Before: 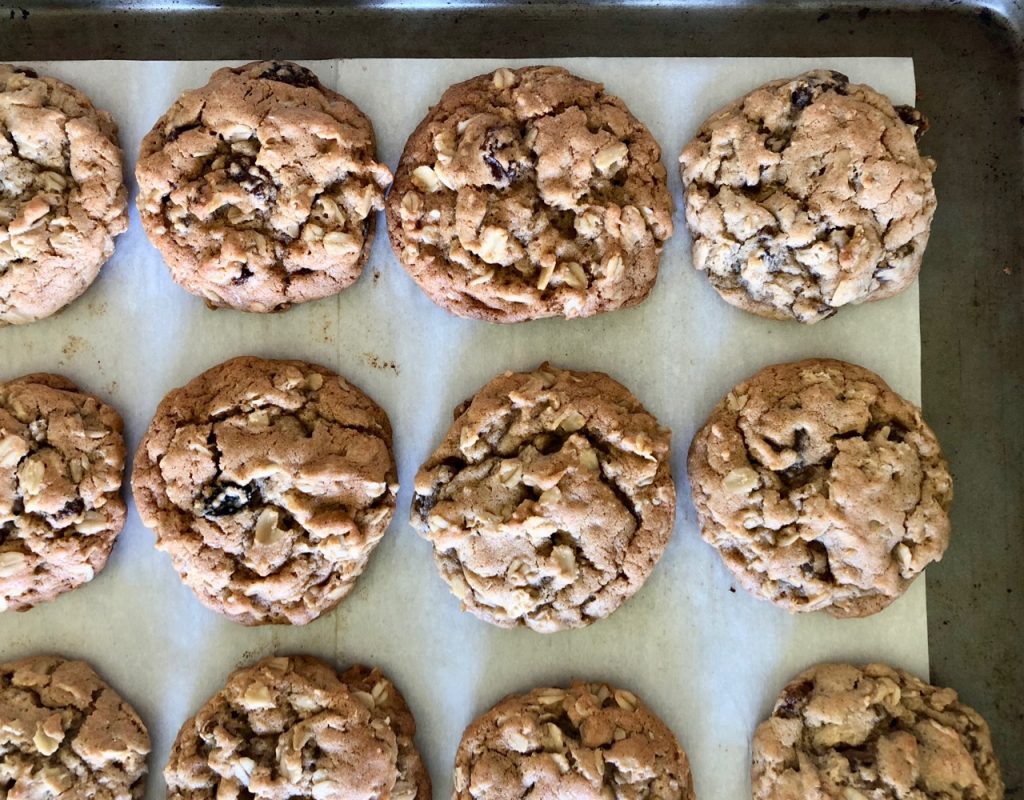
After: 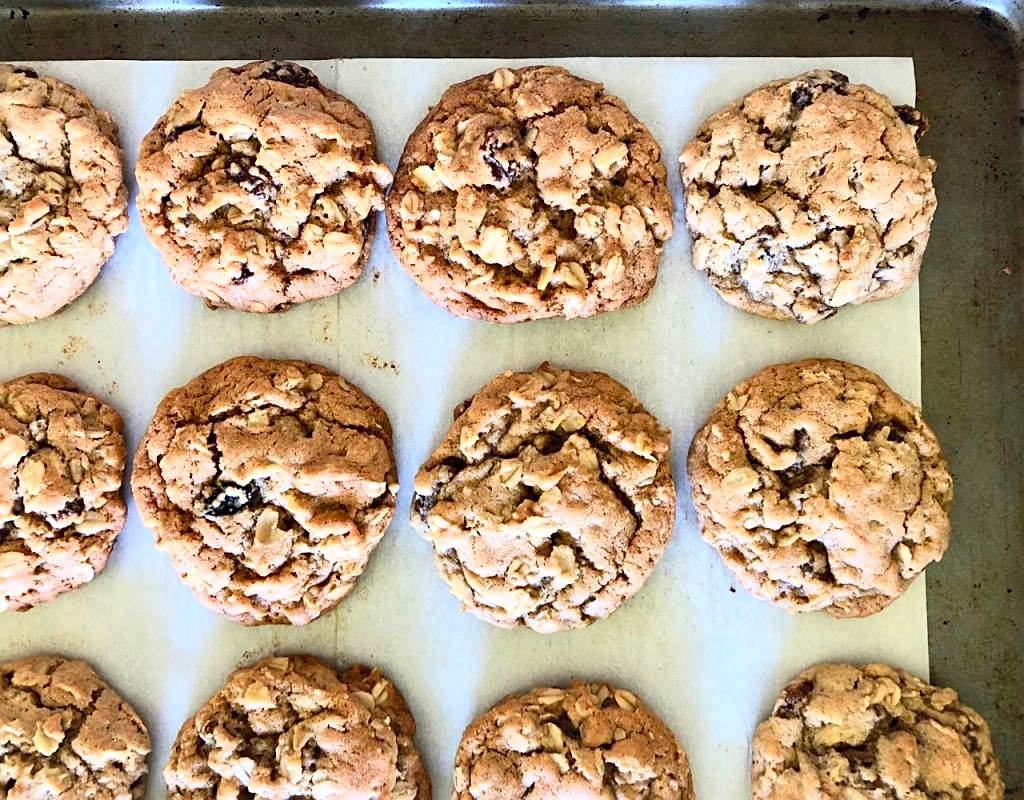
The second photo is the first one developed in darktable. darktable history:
sharpen: on, module defaults
contrast brightness saturation: contrast 0.24, brightness 0.26, saturation 0.39
